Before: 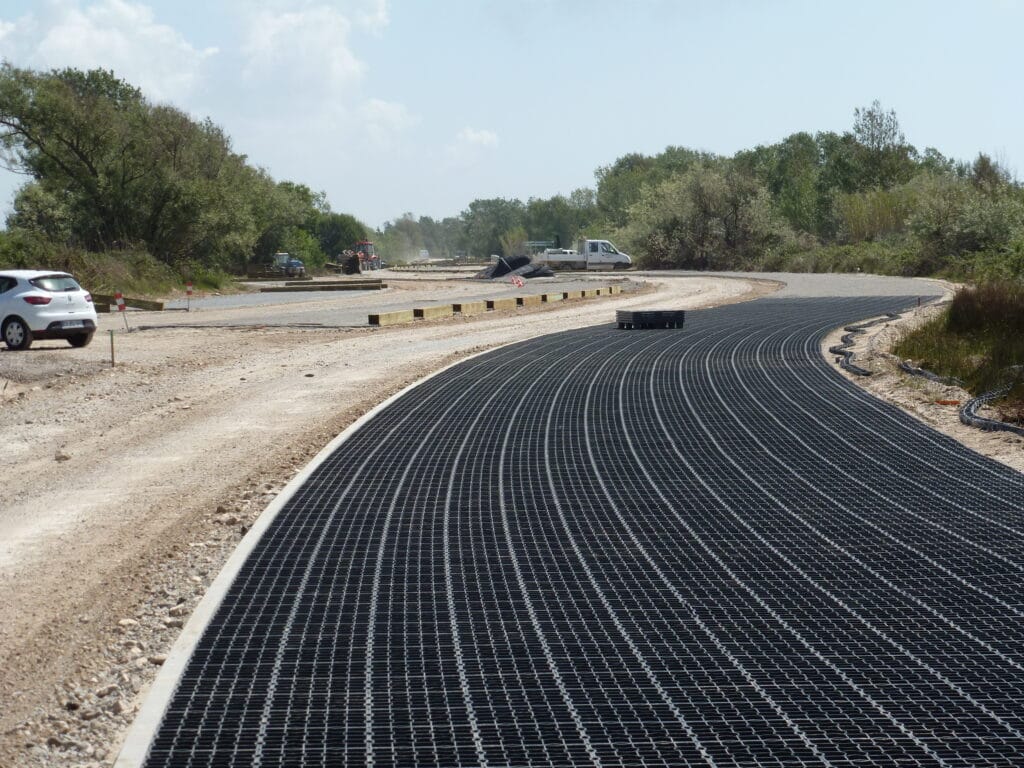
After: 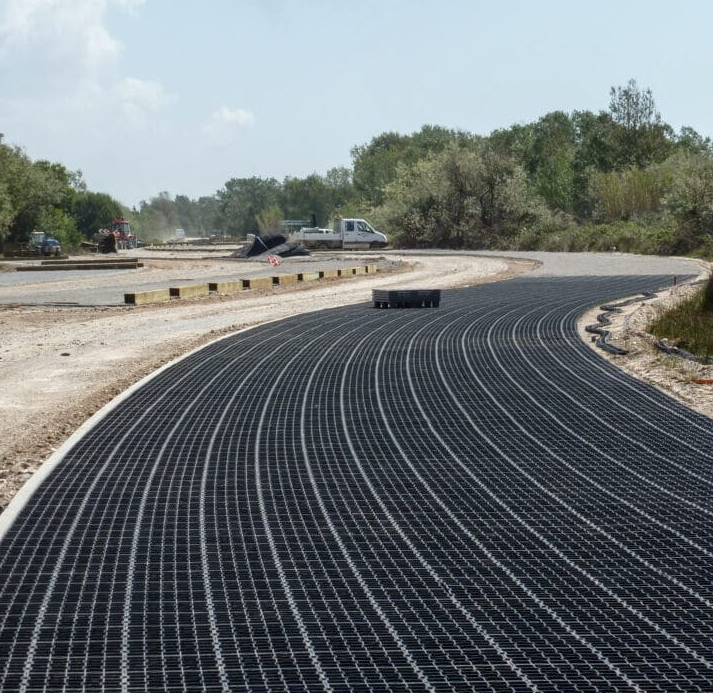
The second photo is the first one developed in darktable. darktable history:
local contrast: on, module defaults
crop and rotate: left 23.879%, top 2.744%, right 6.476%, bottom 6.947%
